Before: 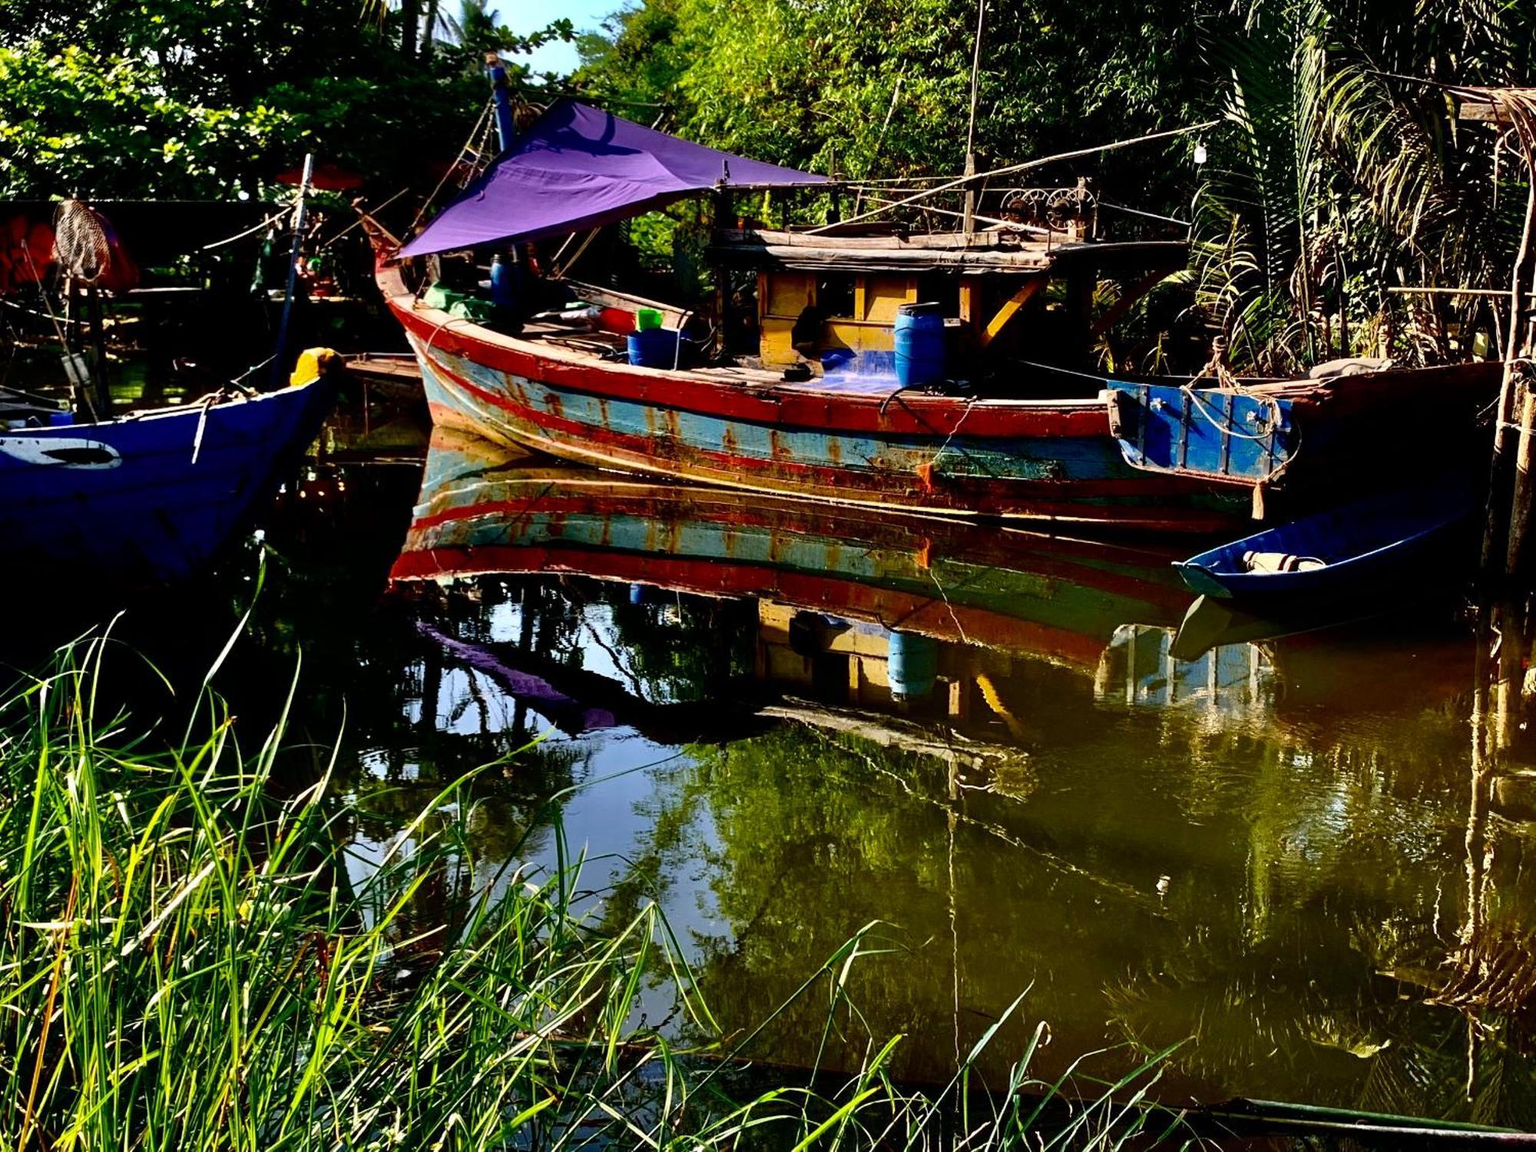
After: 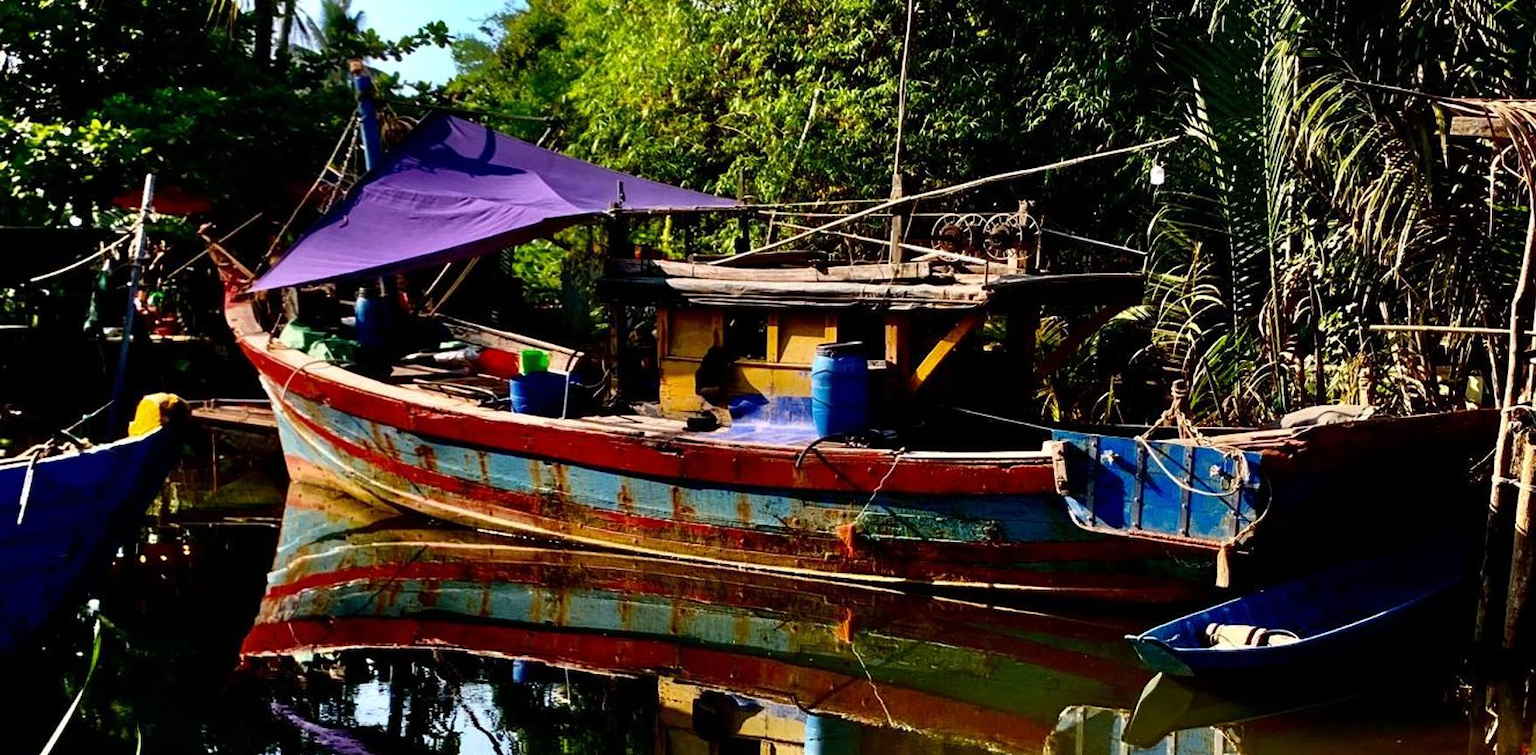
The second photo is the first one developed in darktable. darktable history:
crop and rotate: left 11.501%, bottom 41.988%
